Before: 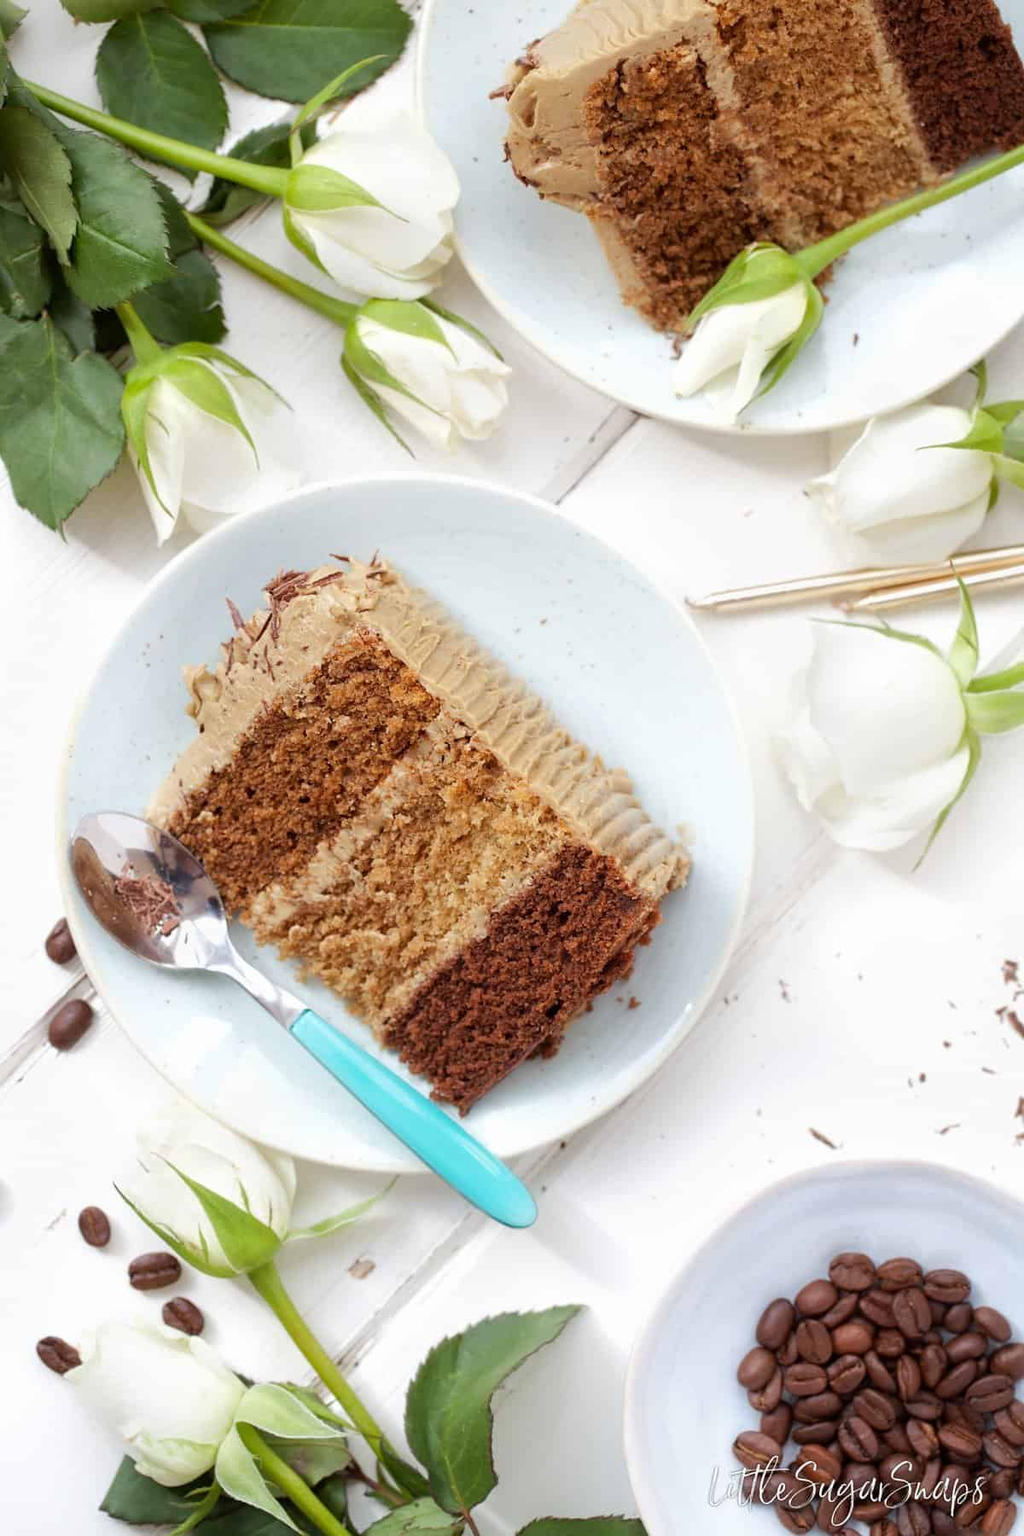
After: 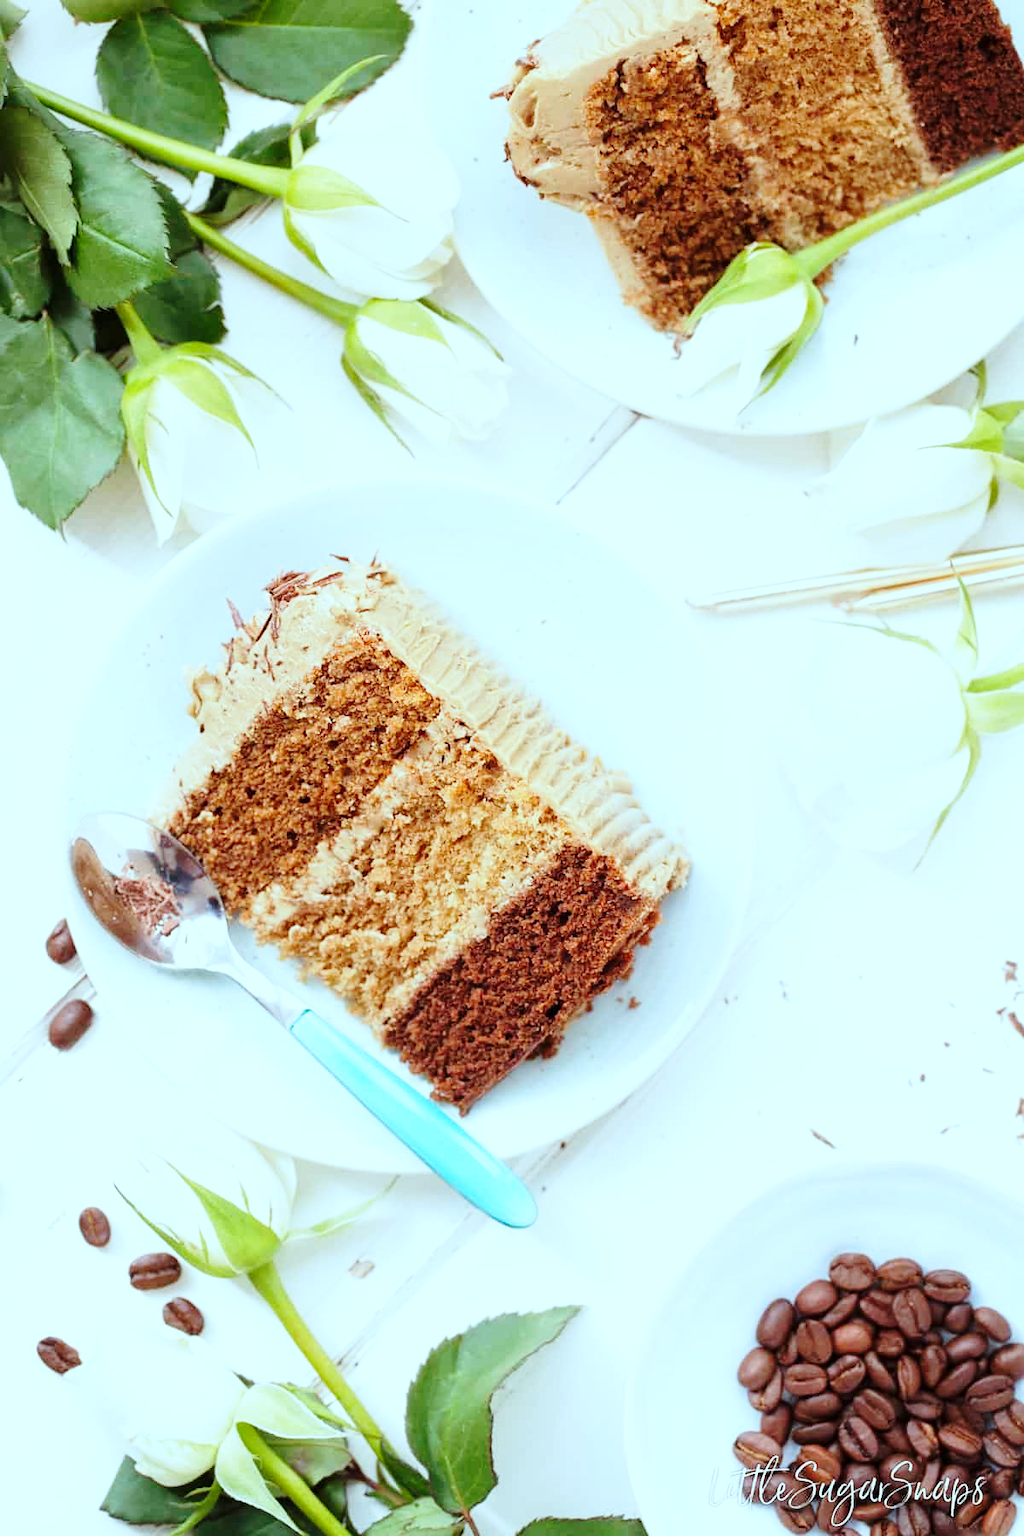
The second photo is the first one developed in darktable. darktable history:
base curve: curves: ch0 [(0, 0) (0.028, 0.03) (0.121, 0.232) (0.46, 0.748) (0.859, 0.968) (1, 1)], preserve colors none
color correction: highlights a* -10.04, highlights b* -10.37
